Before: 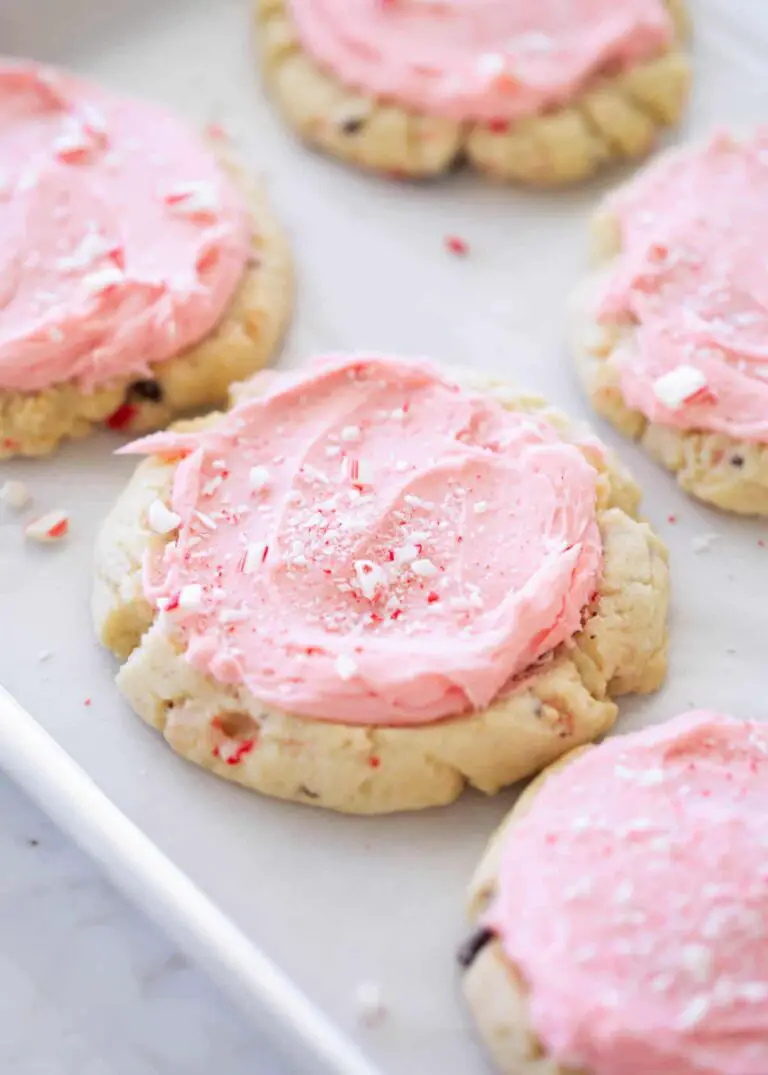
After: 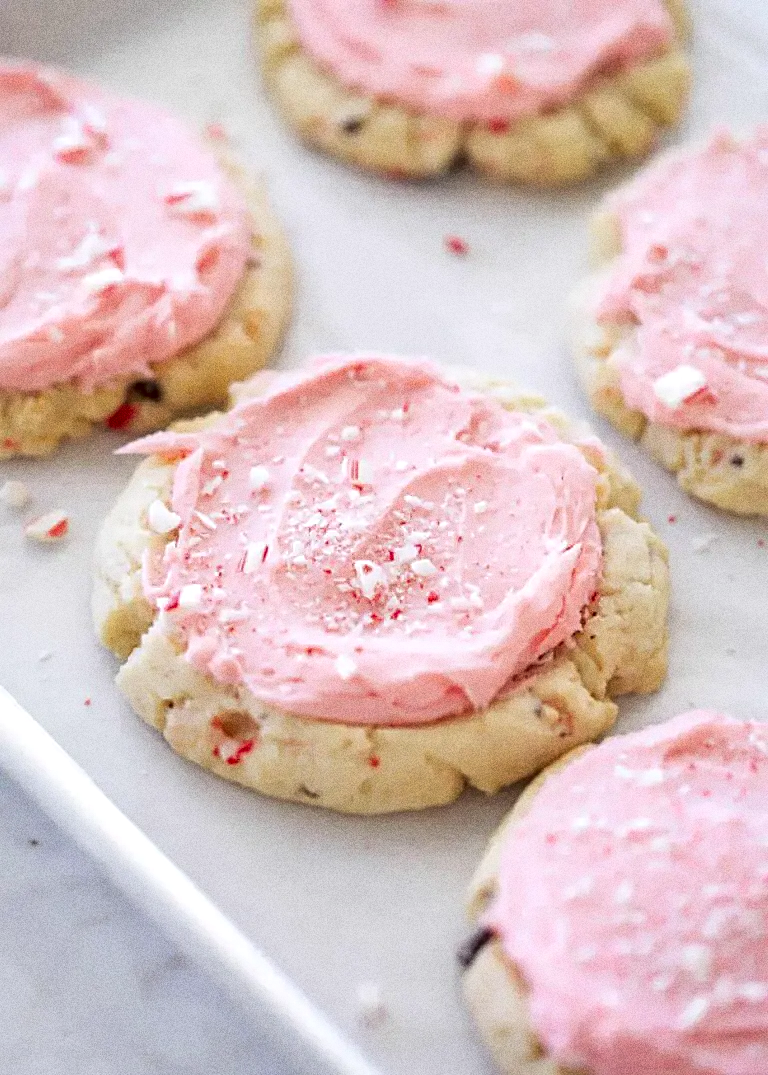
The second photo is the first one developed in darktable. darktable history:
local contrast: on, module defaults
sharpen: on, module defaults
grain: coarseness 0.09 ISO, strength 40%
